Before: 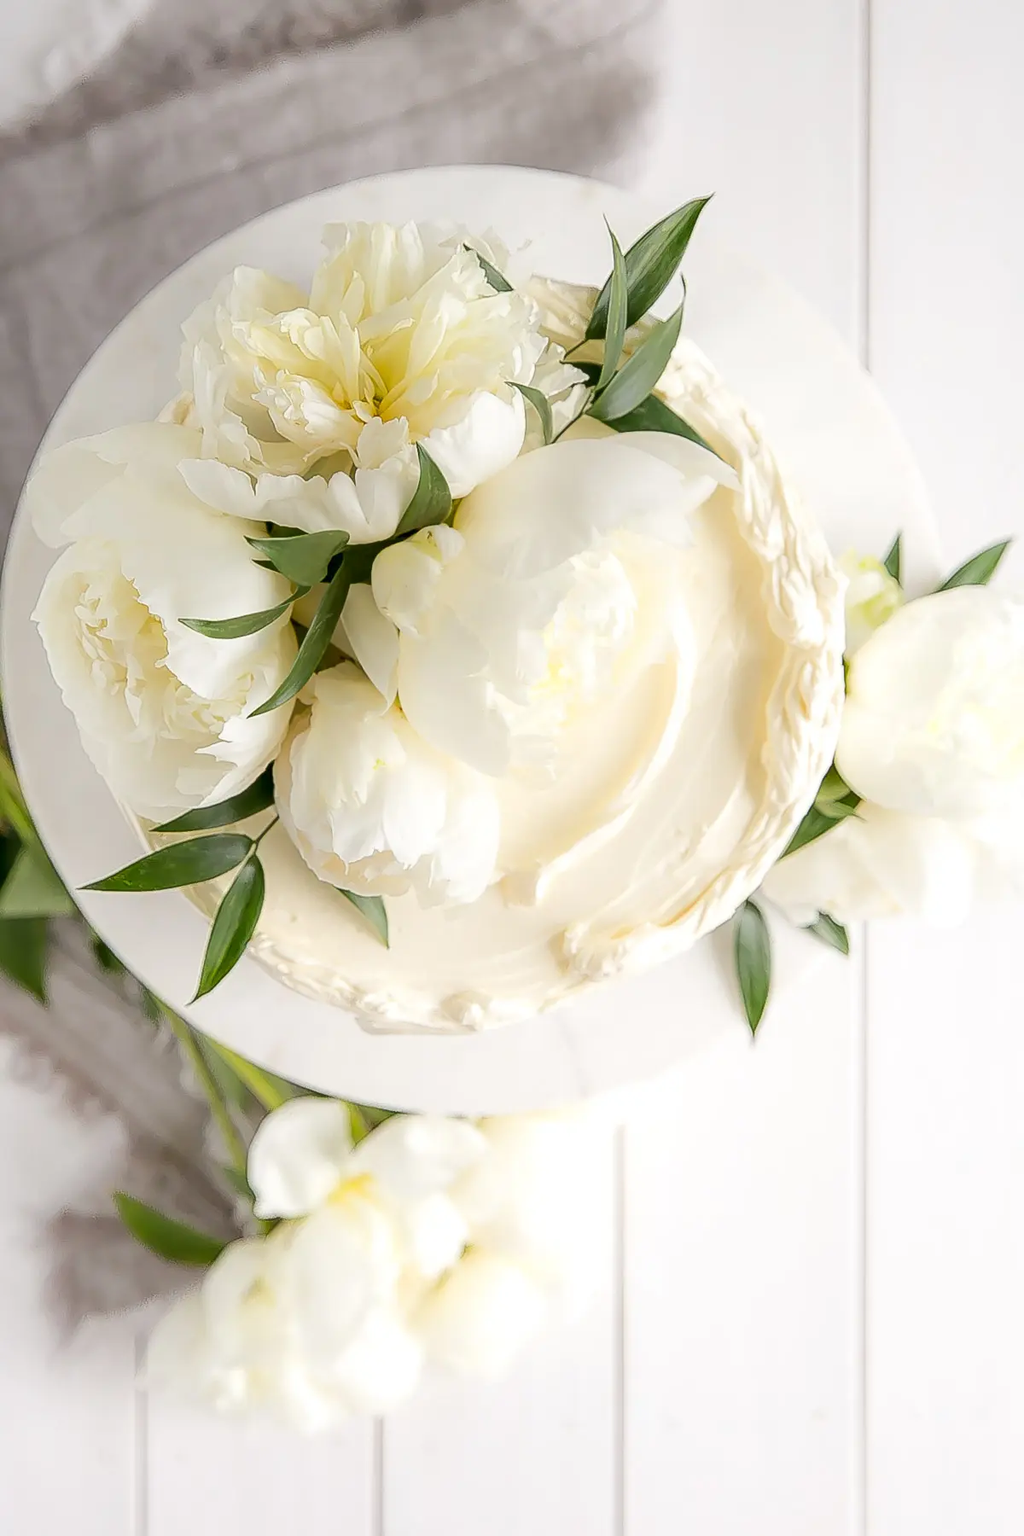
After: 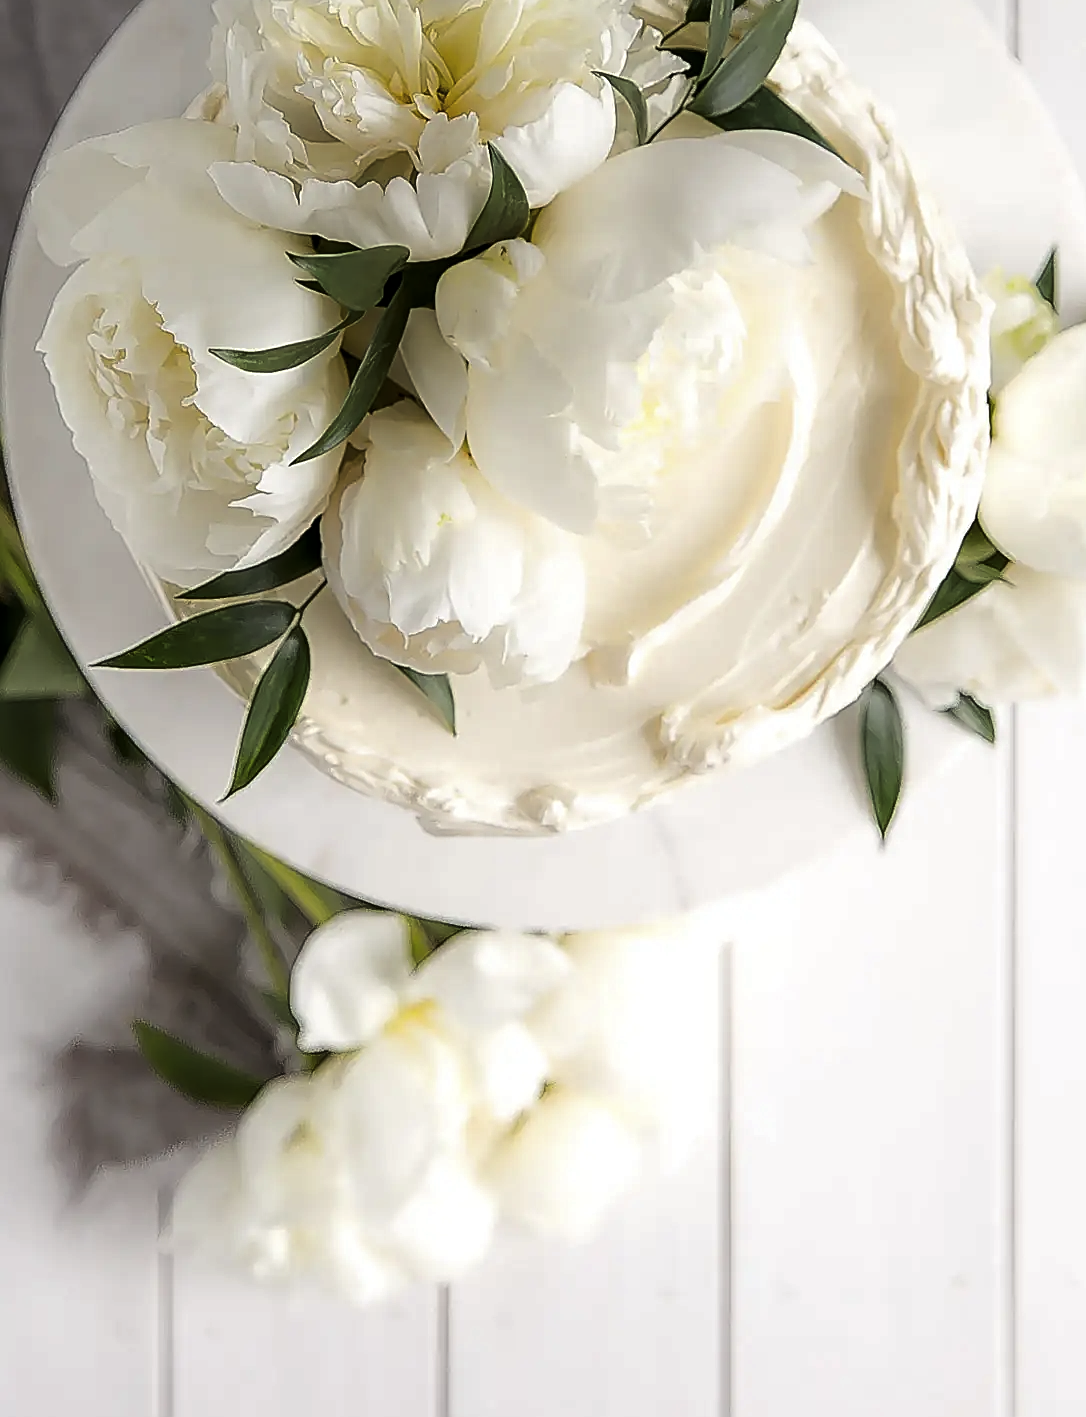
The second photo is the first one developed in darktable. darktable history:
levels: levels [0, 0.618, 1]
crop: top 20.916%, right 9.437%, bottom 0.316%
sharpen: on, module defaults
